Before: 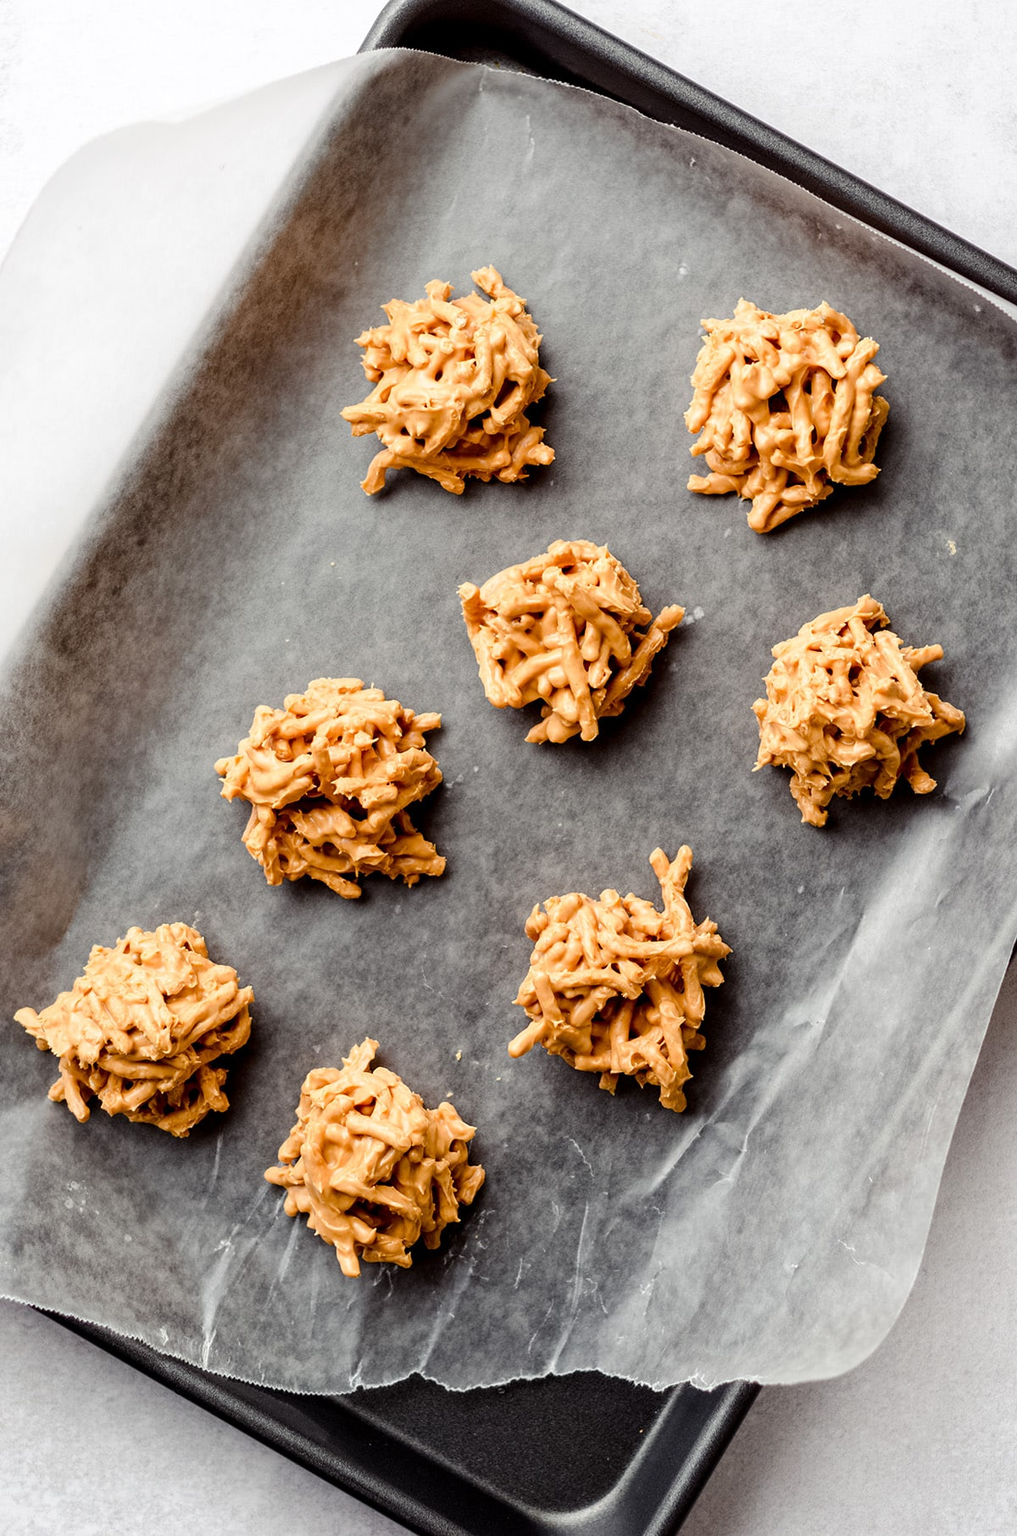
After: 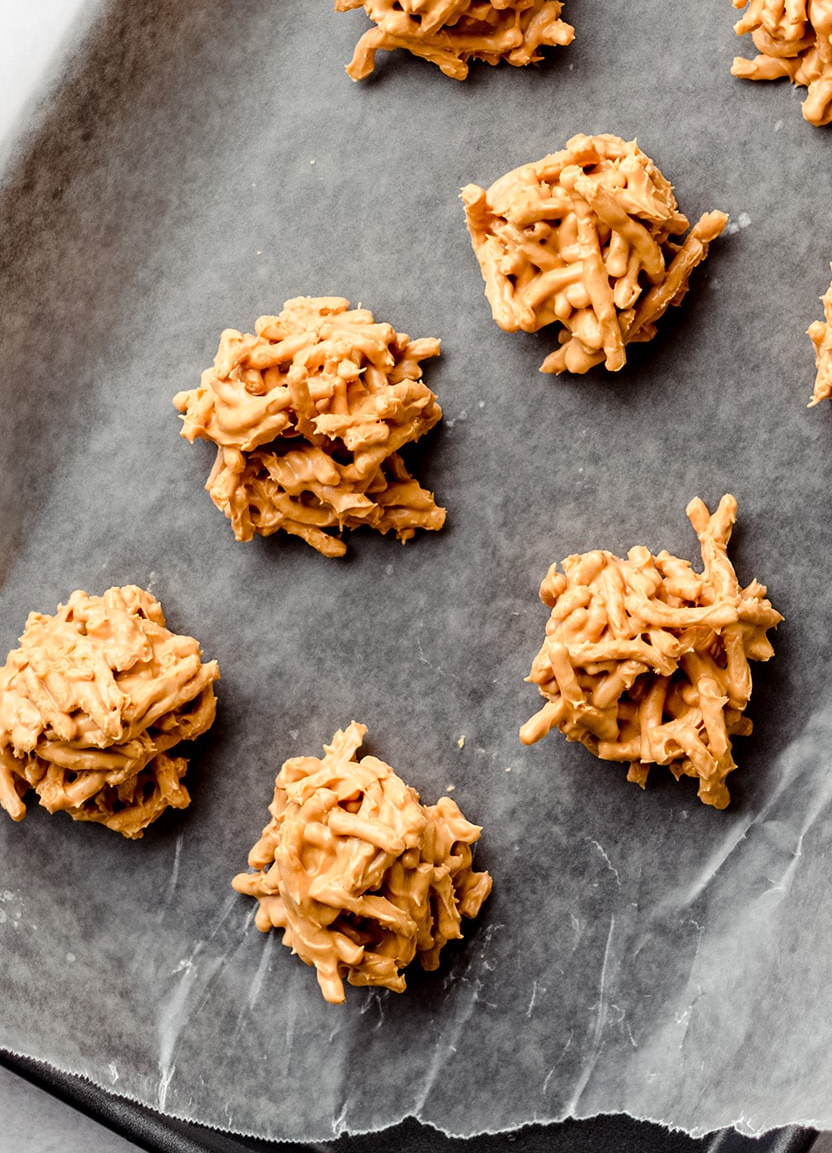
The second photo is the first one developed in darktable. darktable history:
crop: left 6.676%, top 27.773%, right 23.925%, bottom 8.588%
tone equalizer: on, module defaults
